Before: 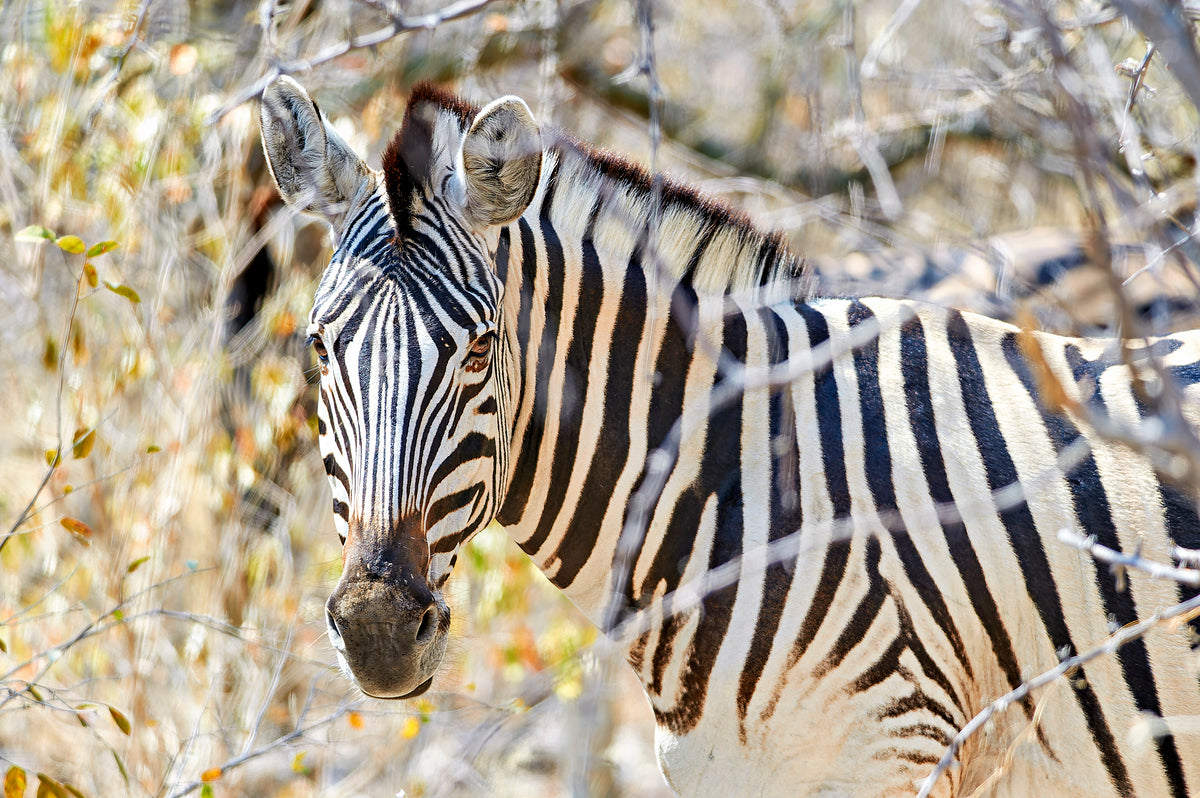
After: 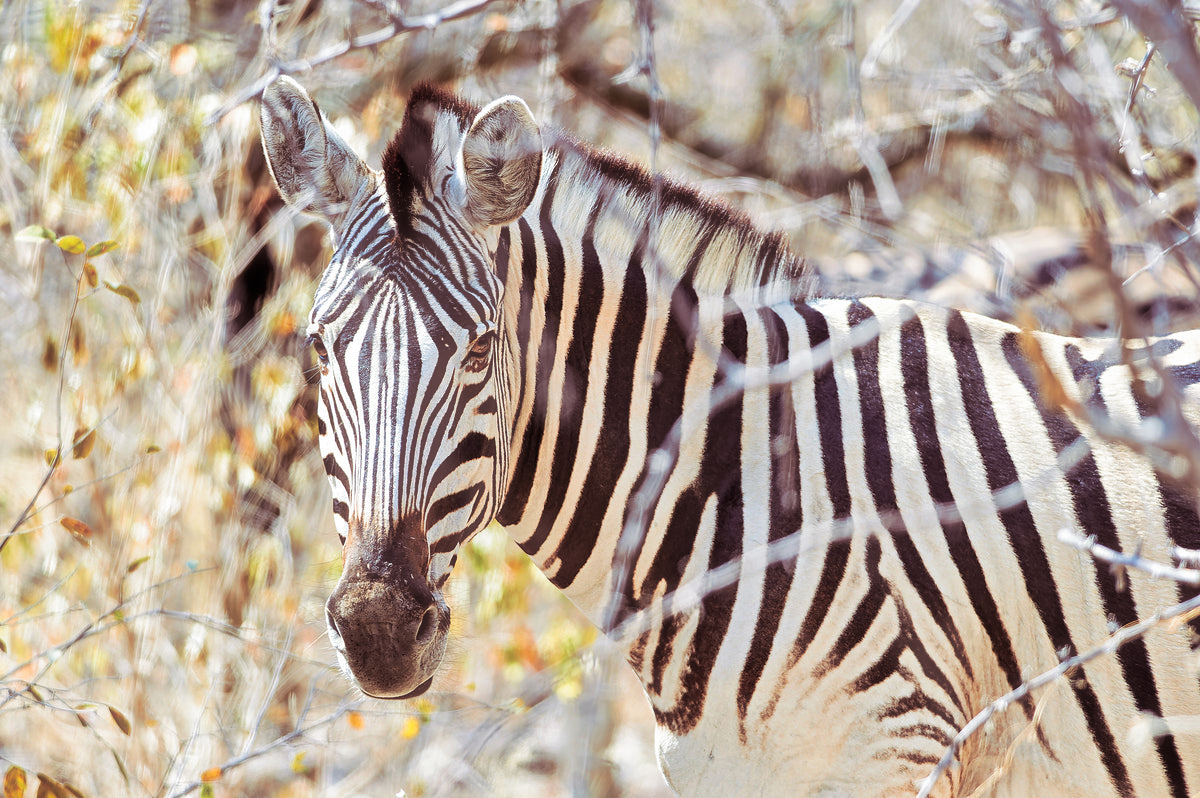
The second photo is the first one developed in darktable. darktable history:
split-toning: shadows › saturation 0.41, highlights › saturation 0, compress 33.55%
haze removal: strength -0.1, adaptive false
